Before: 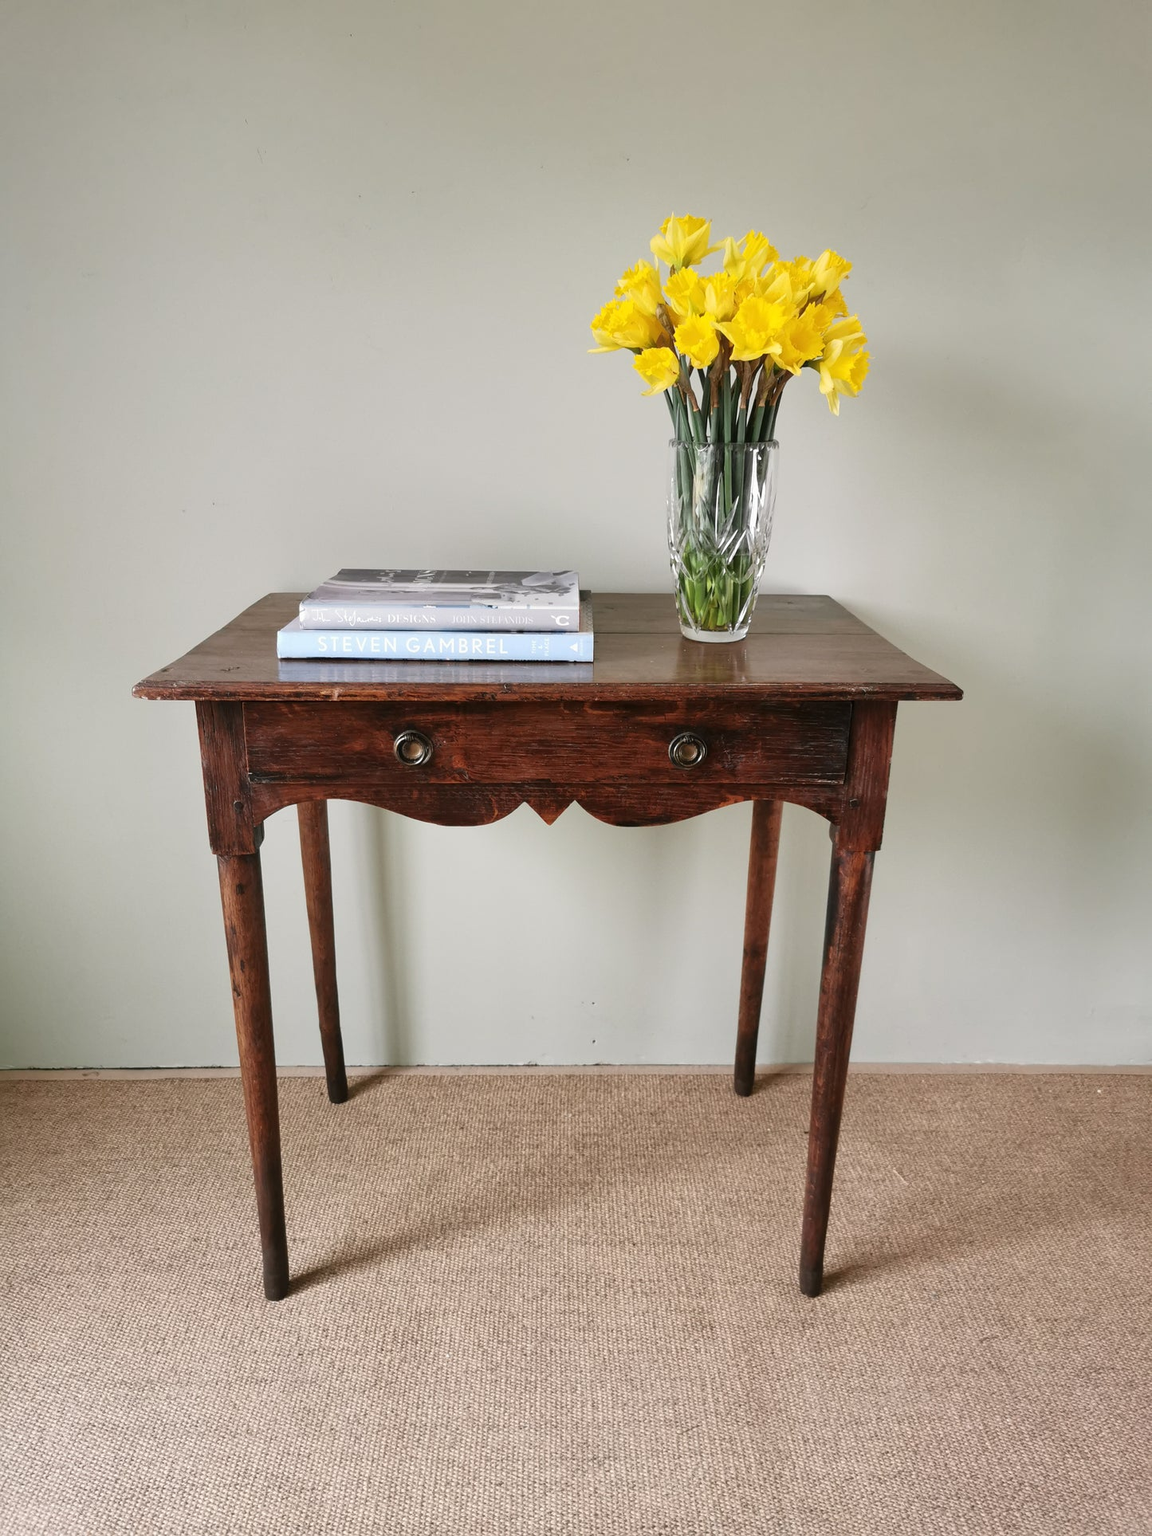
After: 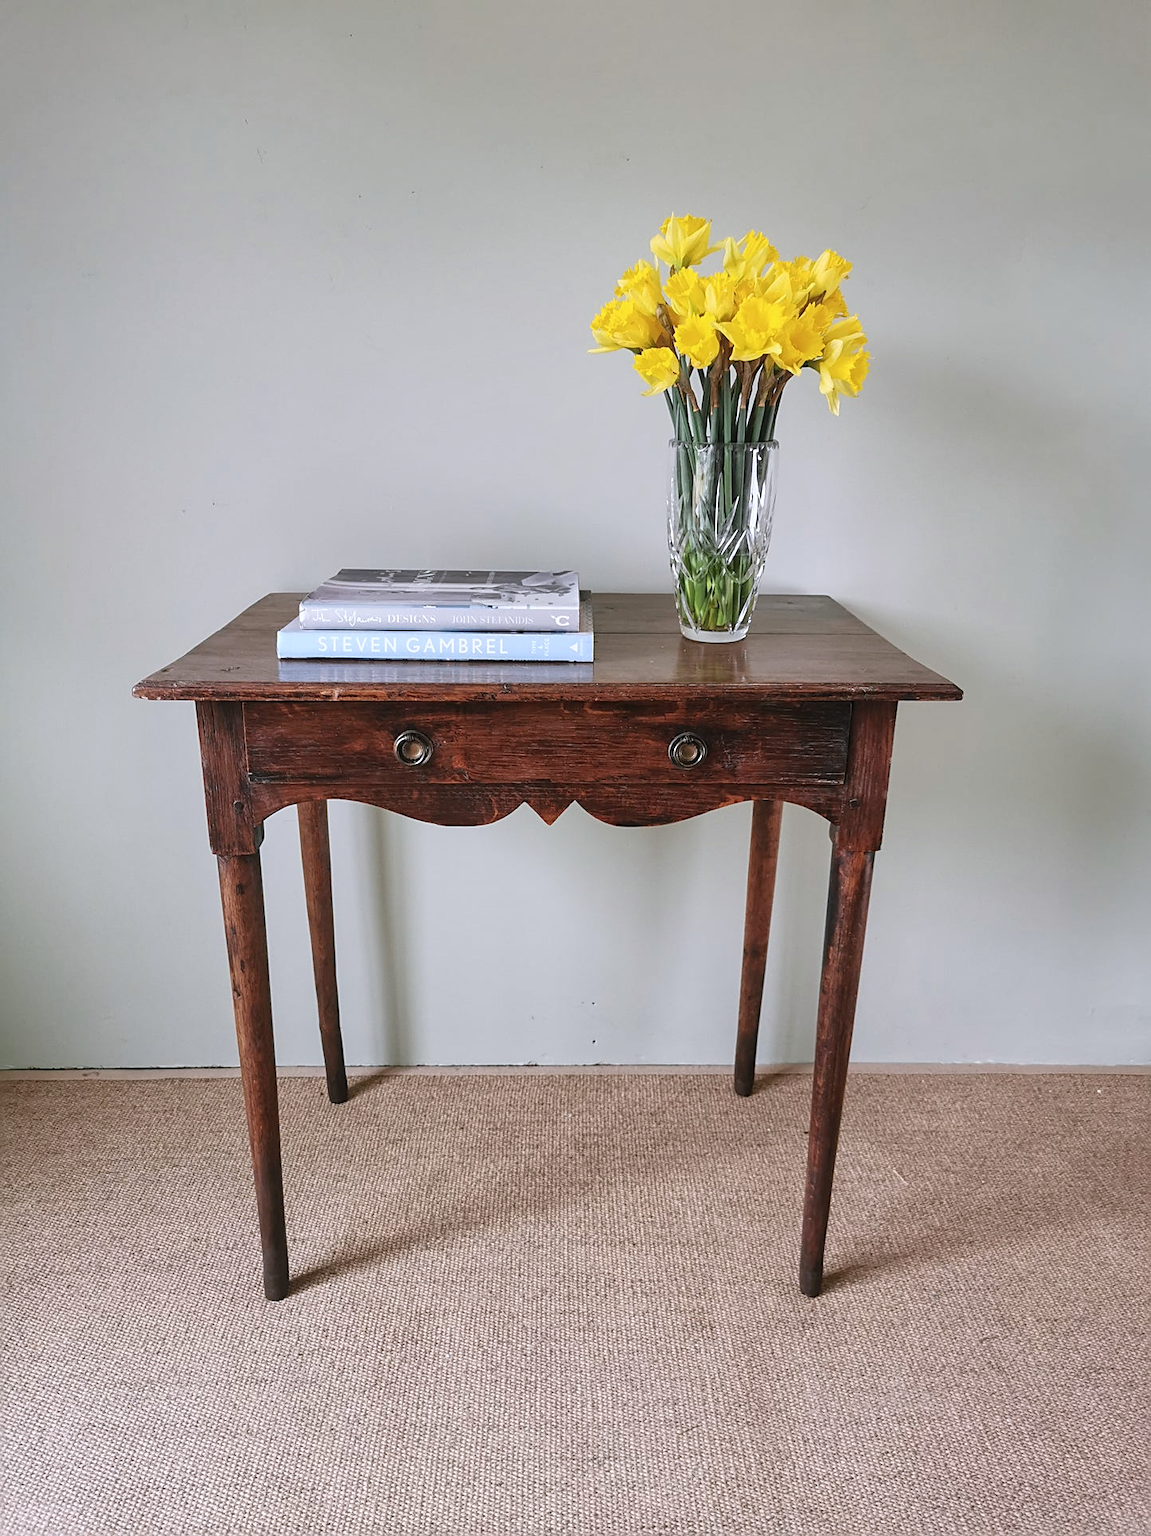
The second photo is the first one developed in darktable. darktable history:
color calibration: illuminant as shot in camera, x 0.358, y 0.373, temperature 4628.91 K
sharpen: on, module defaults
local contrast: detail 109%
